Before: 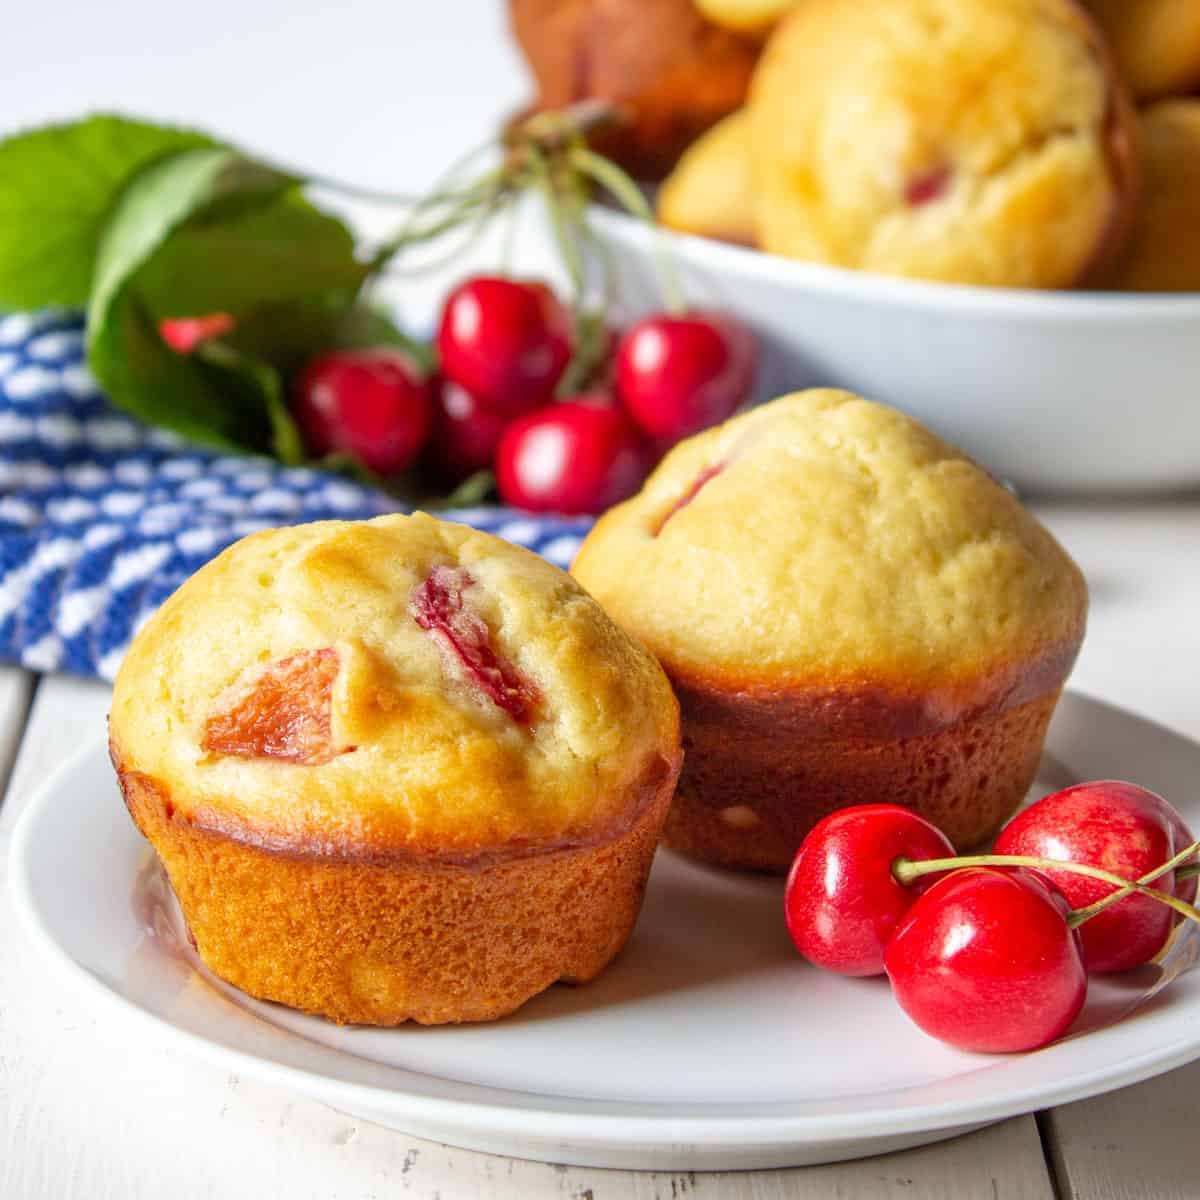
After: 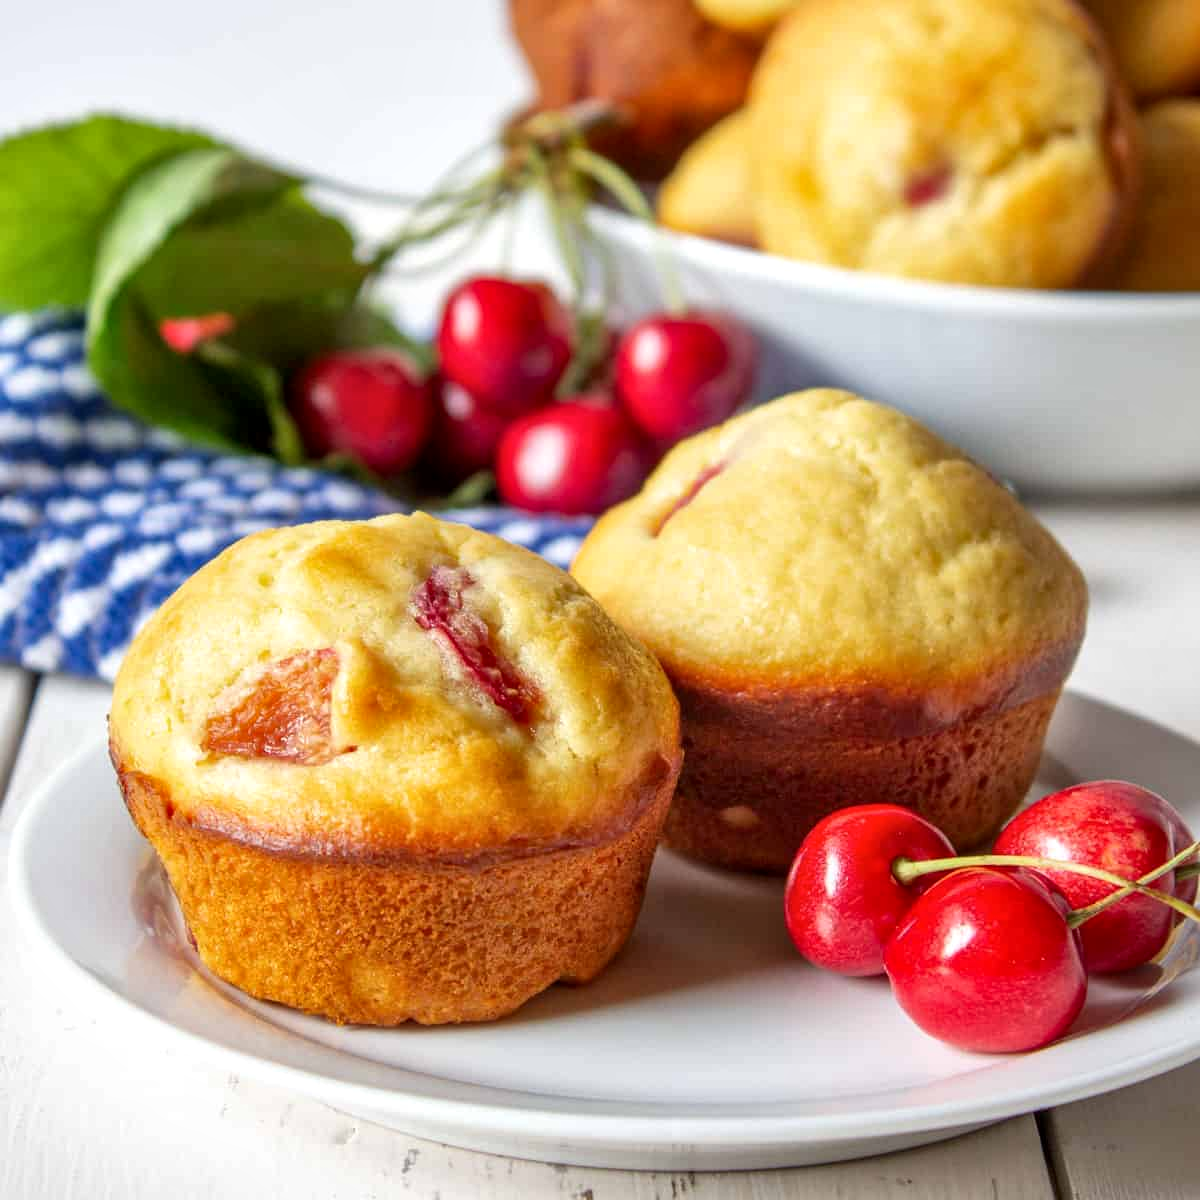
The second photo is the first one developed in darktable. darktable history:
local contrast: mode bilateral grid, contrast 20, coarseness 50, detail 128%, midtone range 0.2
